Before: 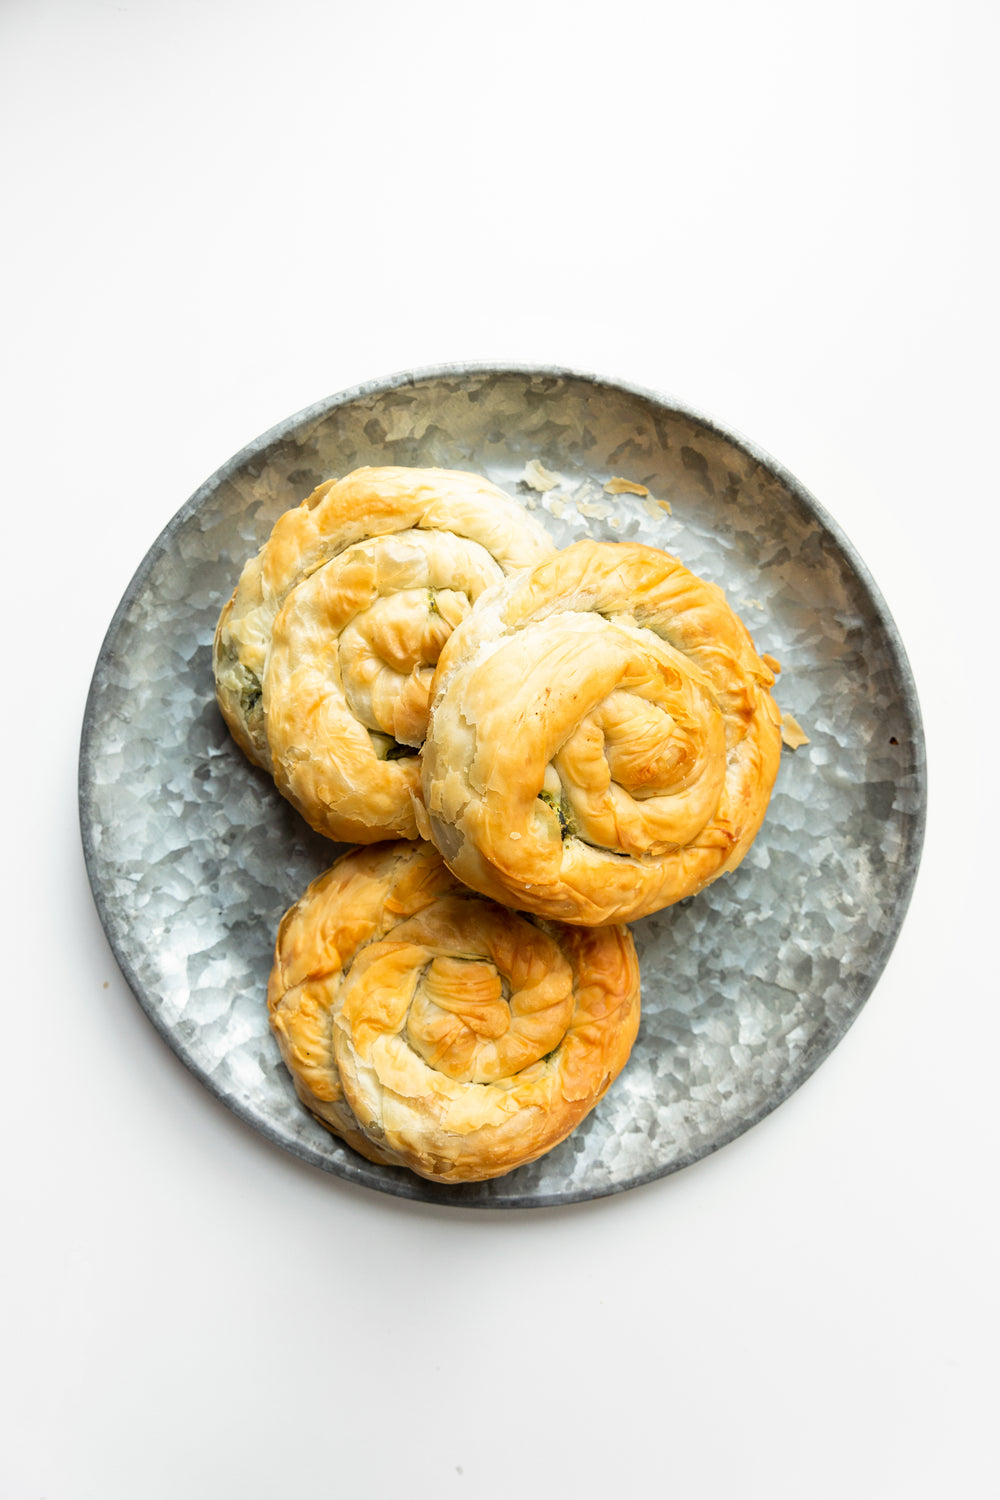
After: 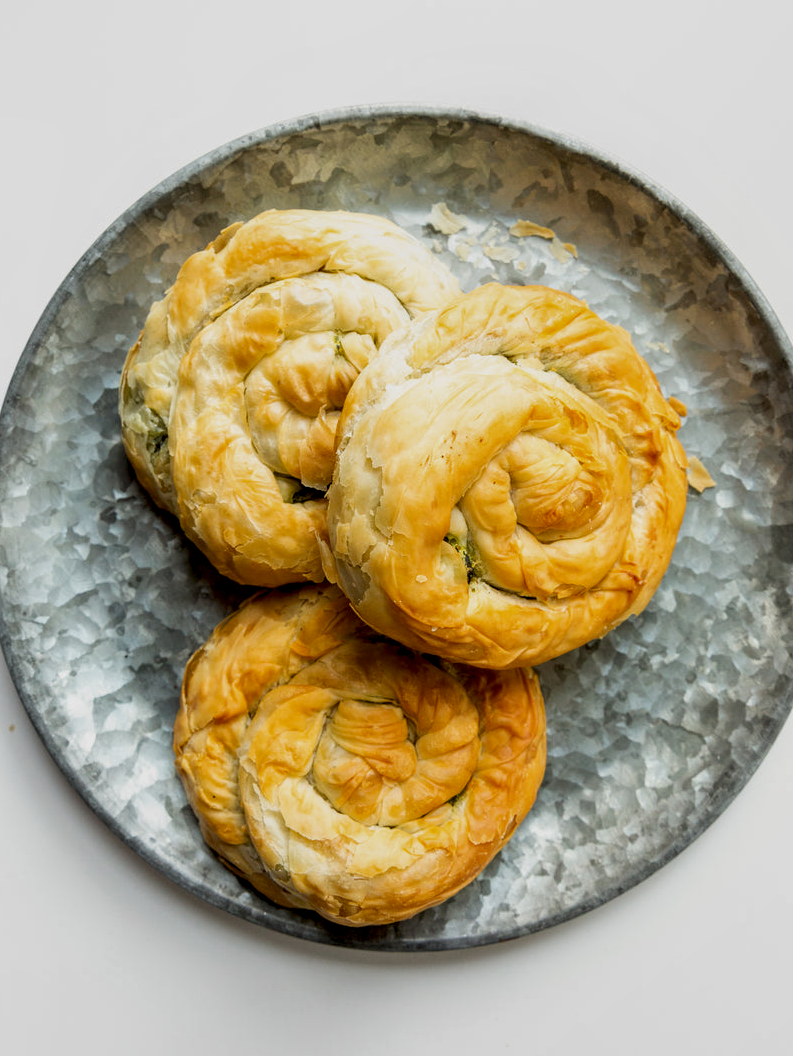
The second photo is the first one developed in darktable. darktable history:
crop: left 9.435%, top 17.142%, right 11.191%, bottom 12.398%
color balance rgb: shadows lift › chroma 0.649%, shadows lift › hue 110.16°, power › hue 329.67°, global offset › luminance -0.381%, perceptual saturation grading › global saturation 0.595%, global vibrance 20%
exposure: exposure -0.432 EV, compensate highlight preservation false
local contrast: detail 130%
